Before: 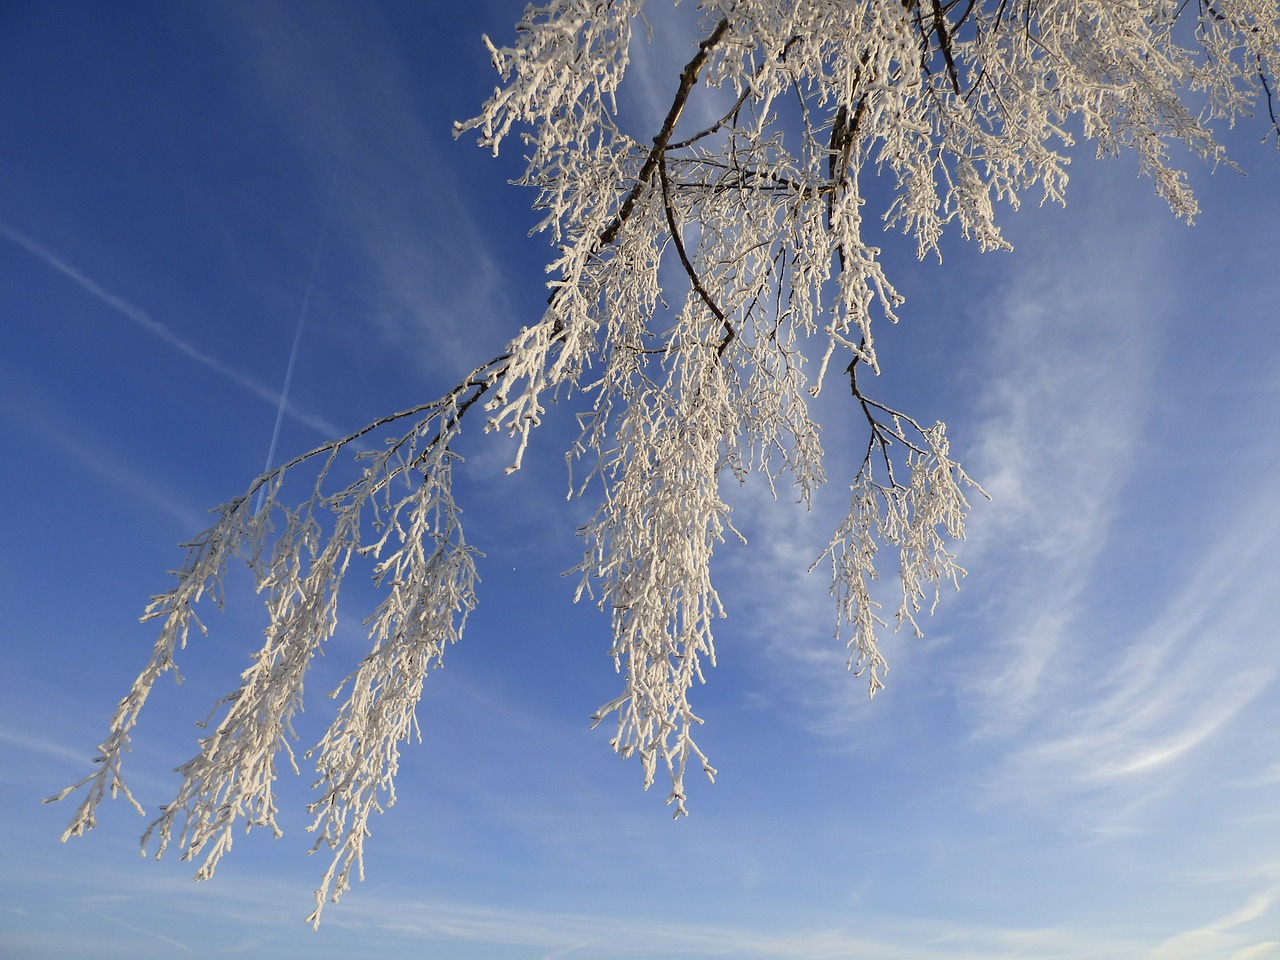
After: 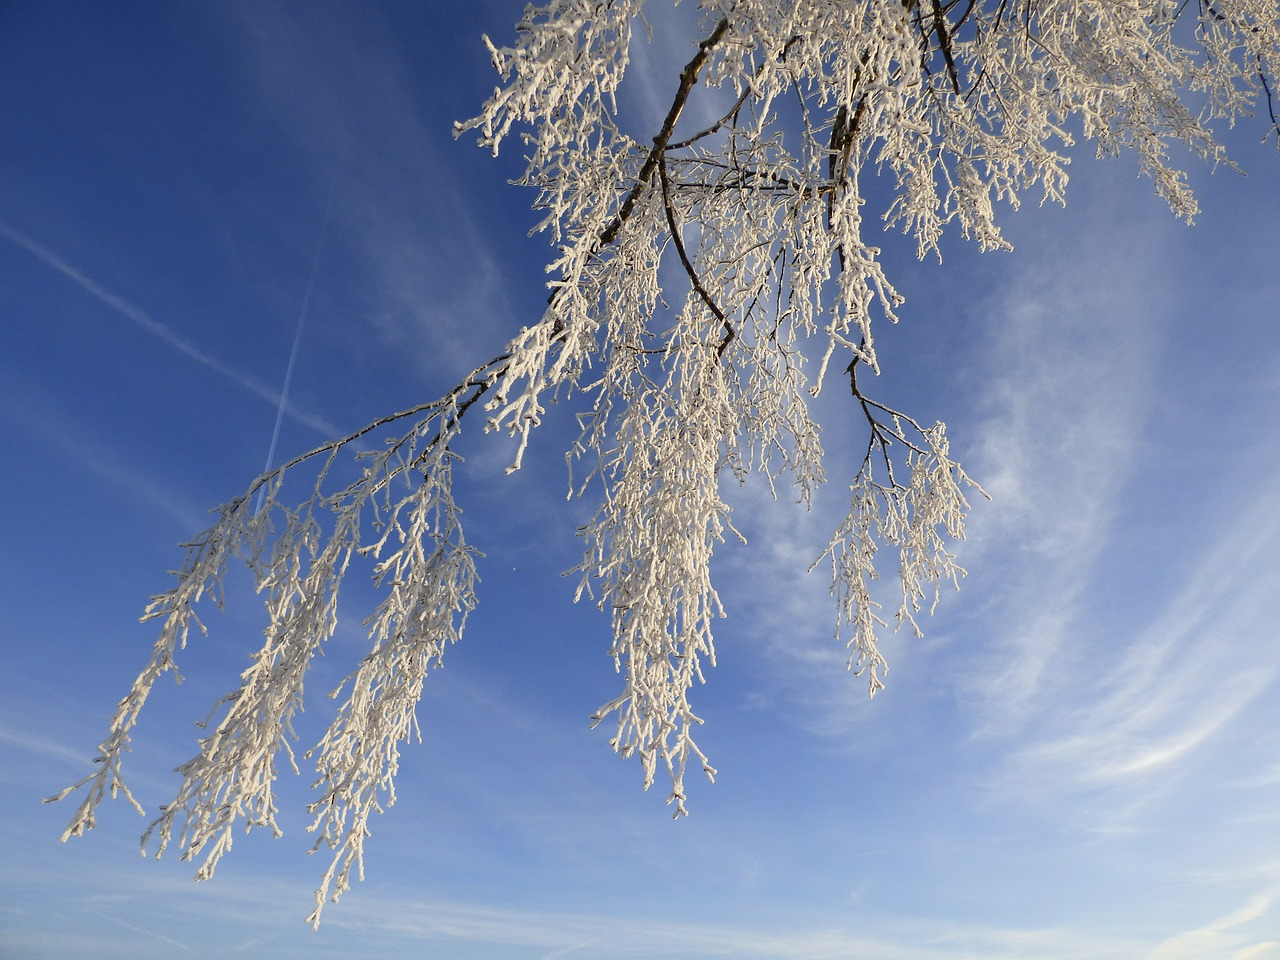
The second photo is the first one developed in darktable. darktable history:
shadows and highlights: shadows 1.15, highlights 38.75
